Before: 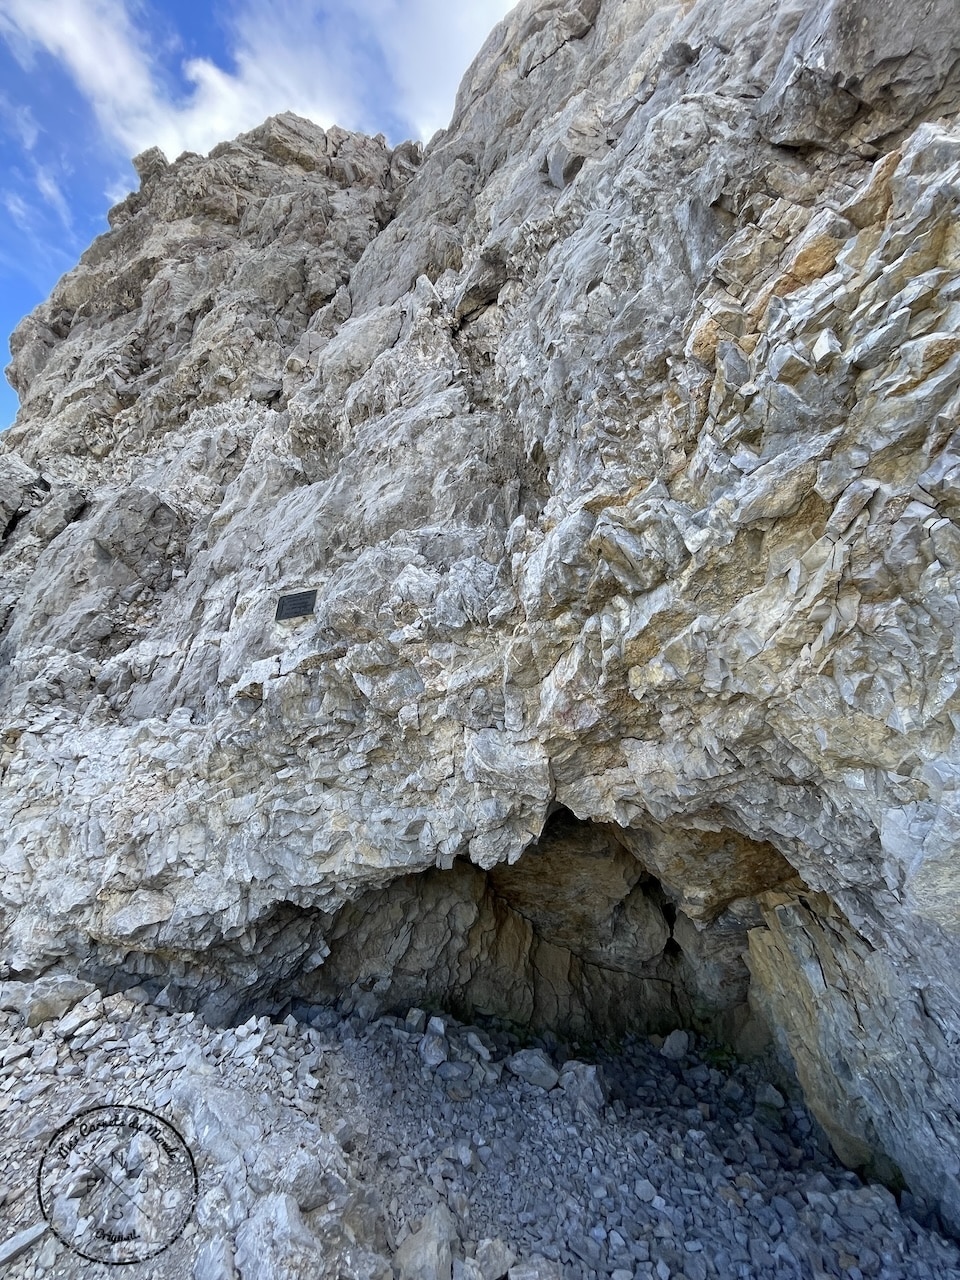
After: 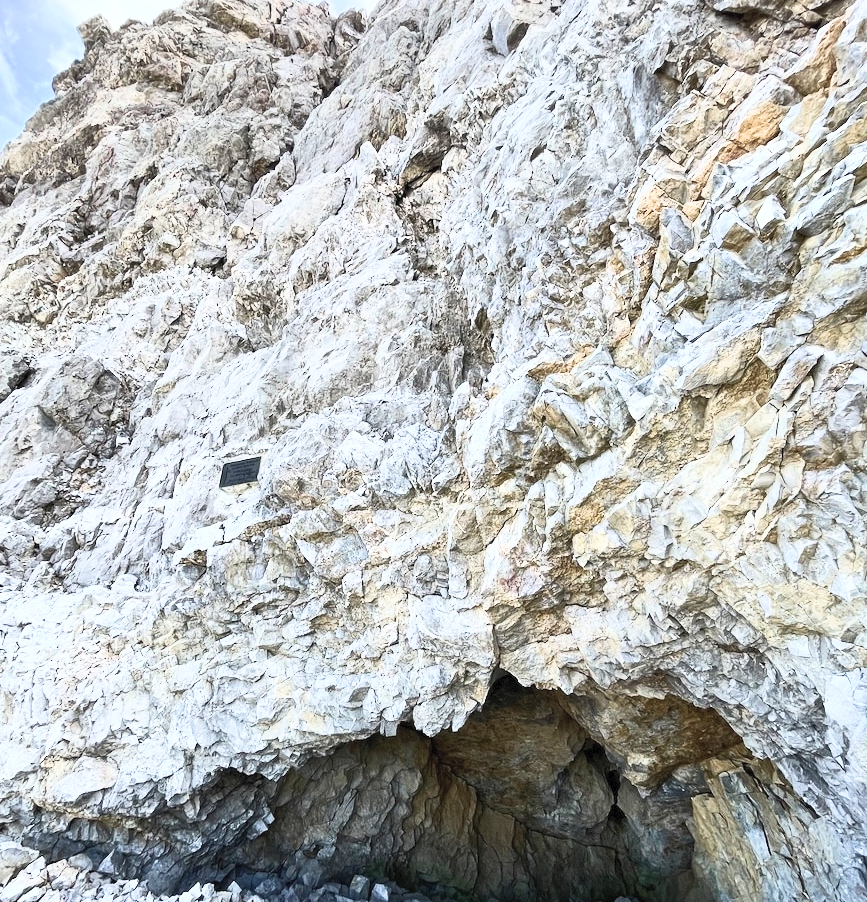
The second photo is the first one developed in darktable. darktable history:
velvia: strength 56.64%
contrast brightness saturation: contrast 0.58, brightness 0.565, saturation -0.33
crop: left 5.863%, top 10.396%, right 3.764%, bottom 19.079%
